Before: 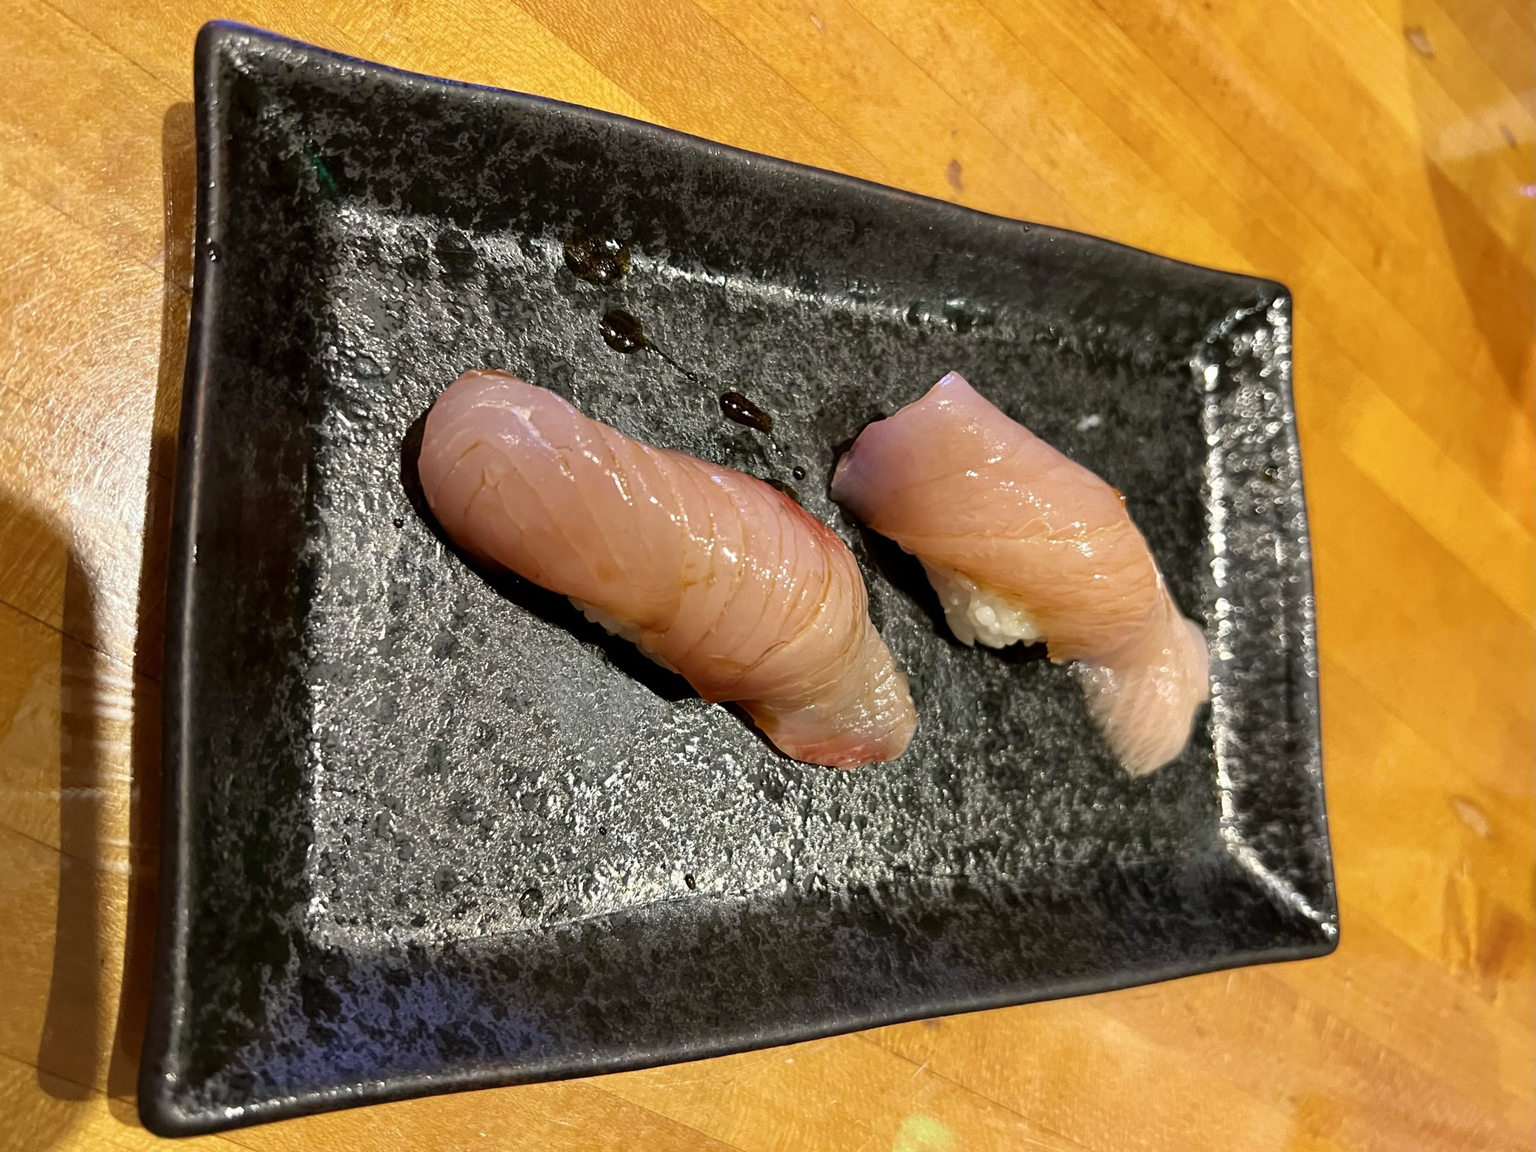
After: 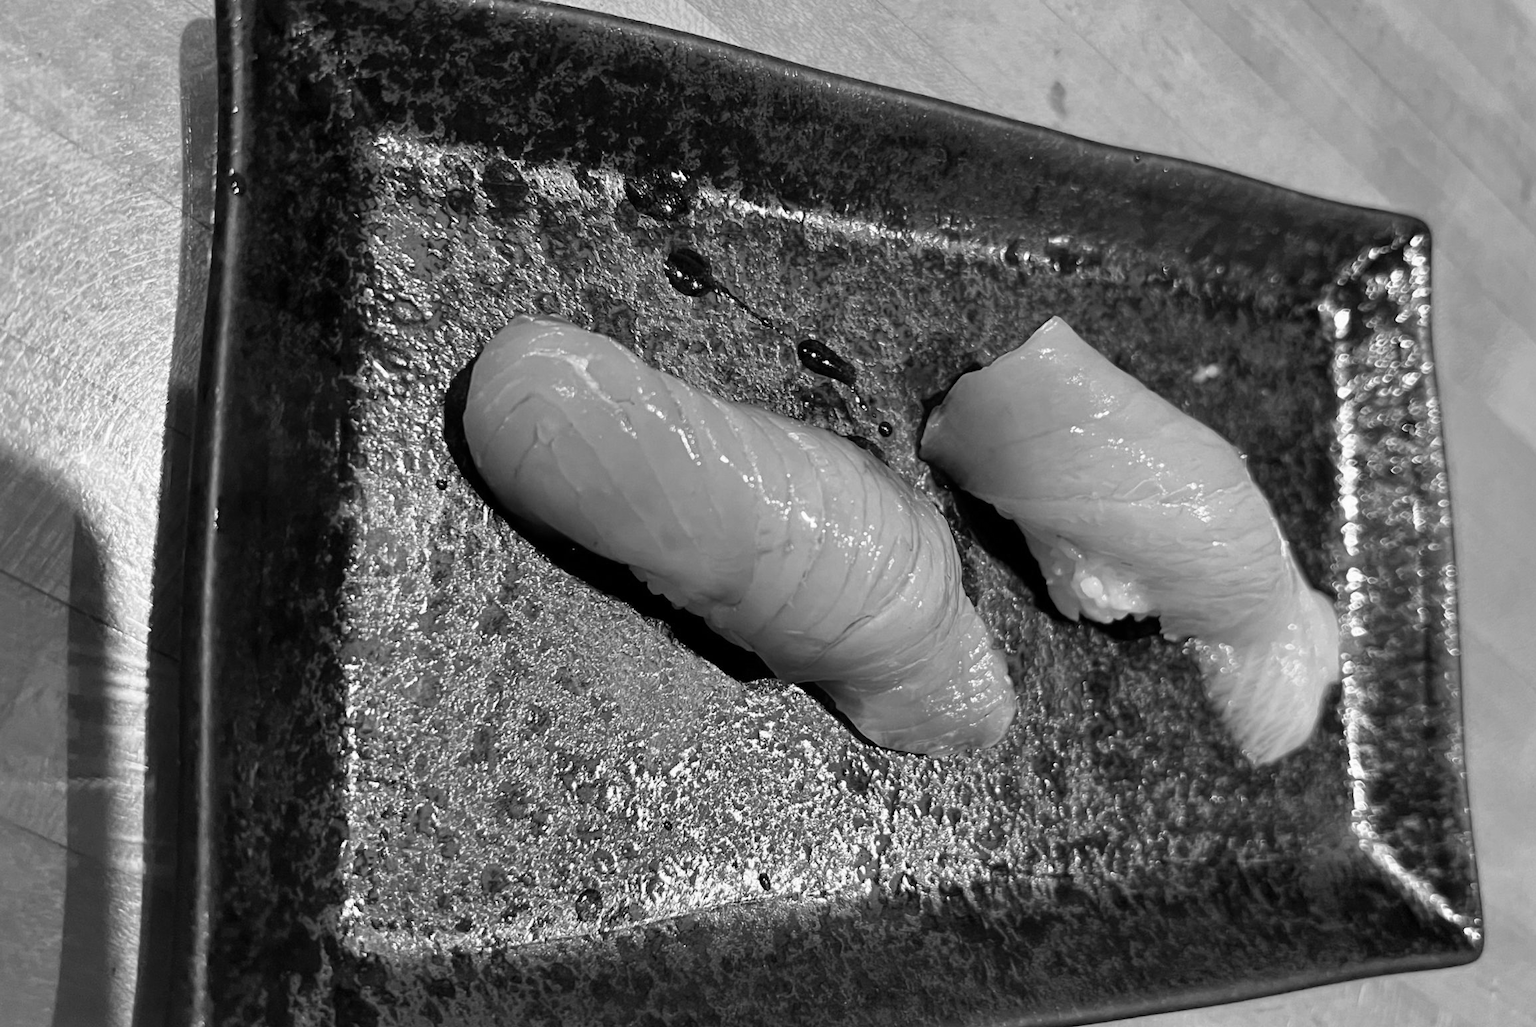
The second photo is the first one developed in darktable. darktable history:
crop: top 7.49%, right 9.717%, bottom 11.943%
monochrome: a 16.06, b 15.48, size 1
